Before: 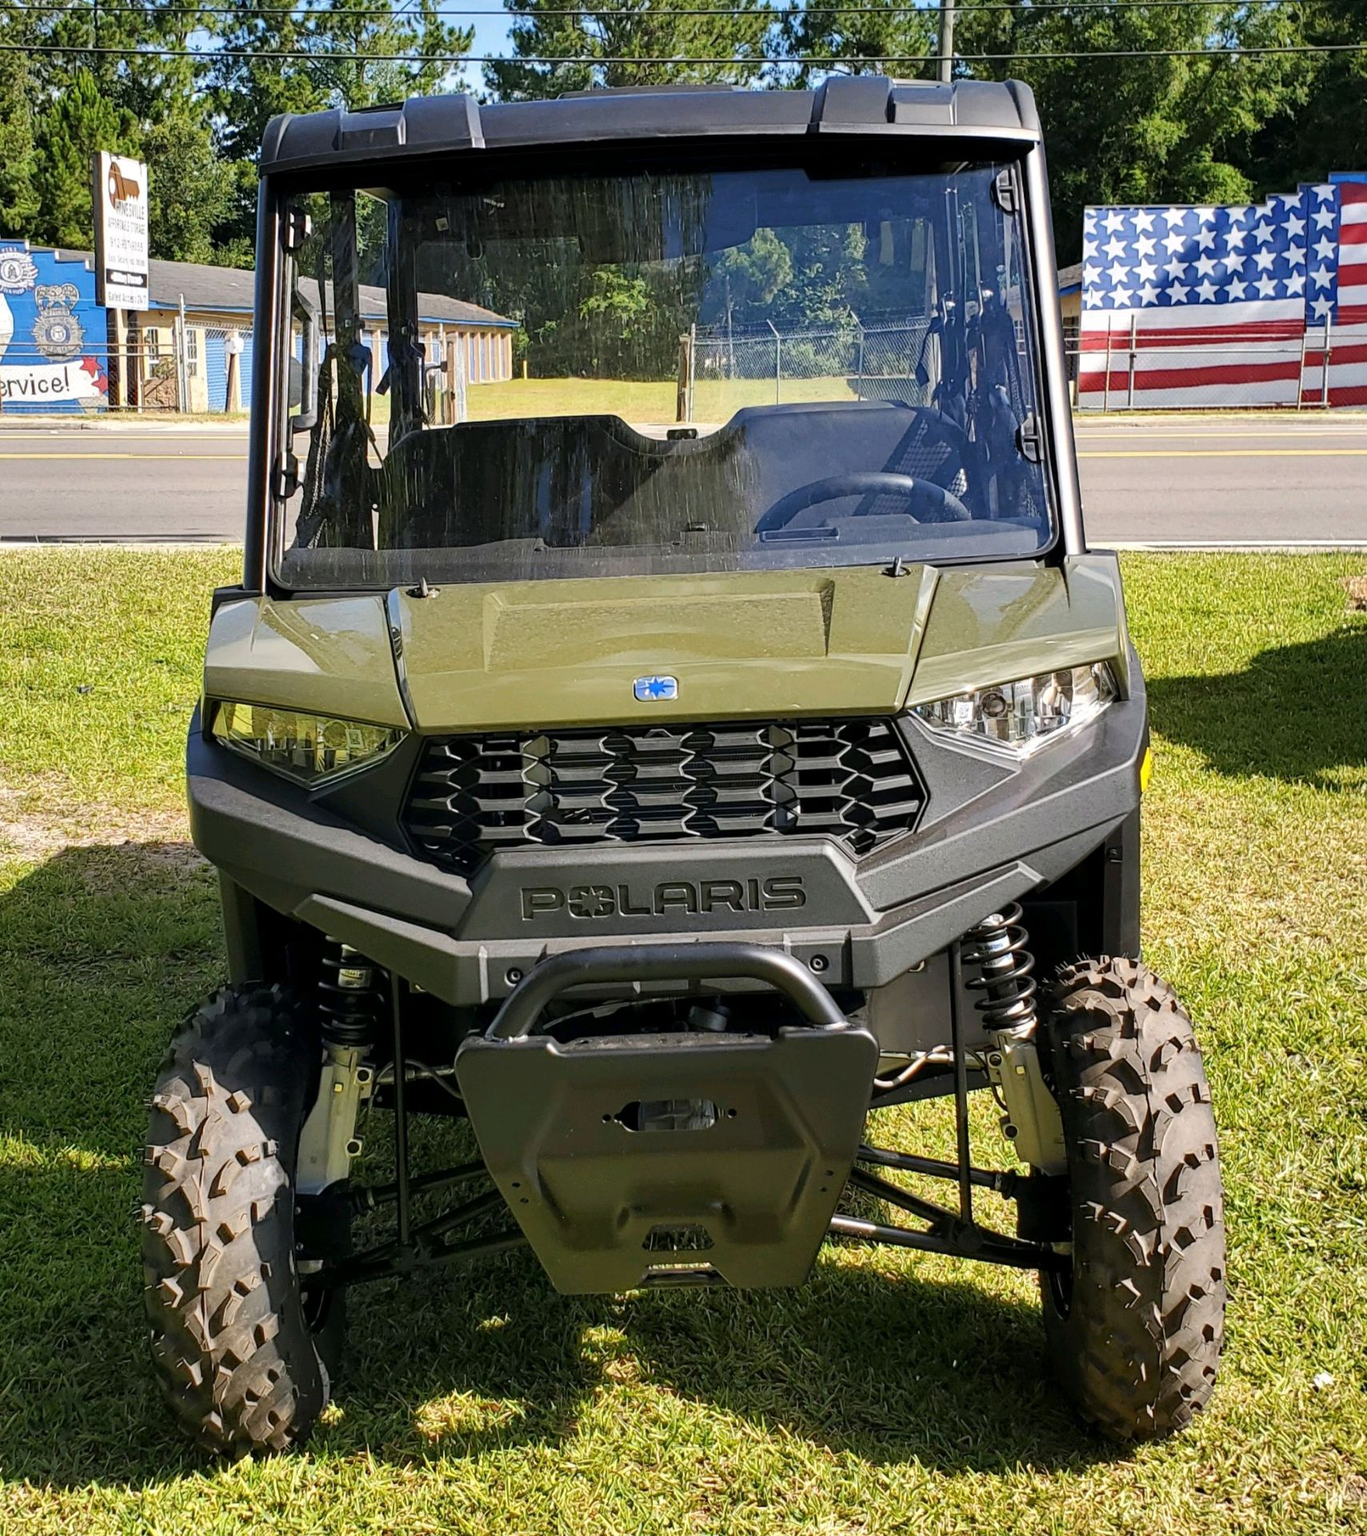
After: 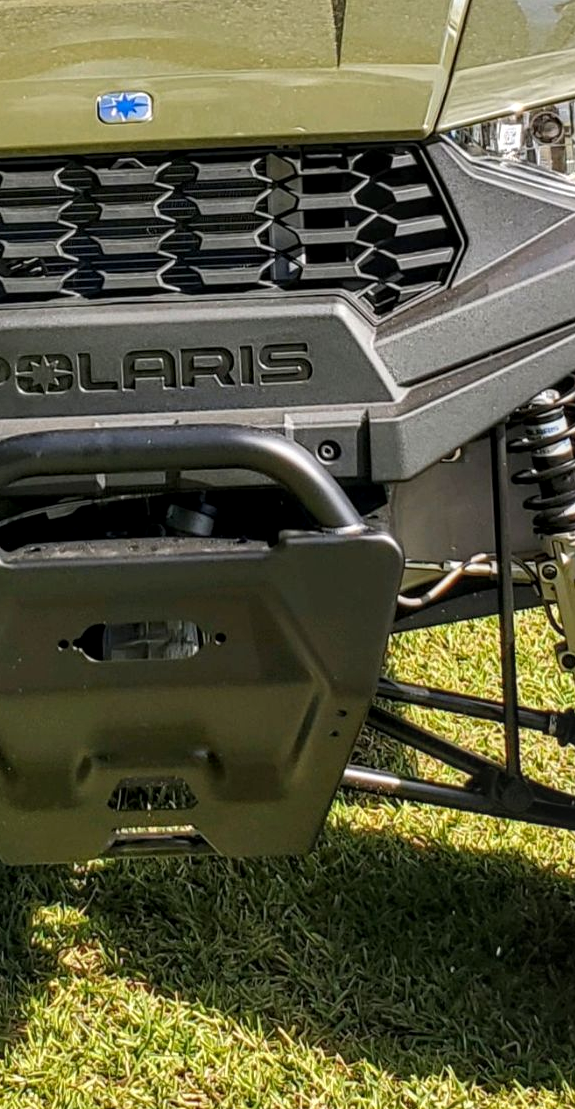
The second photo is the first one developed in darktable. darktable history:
exposure: compensate highlight preservation false
crop: left 40.709%, top 39.253%, right 25.604%, bottom 2.976%
local contrast: on, module defaults
